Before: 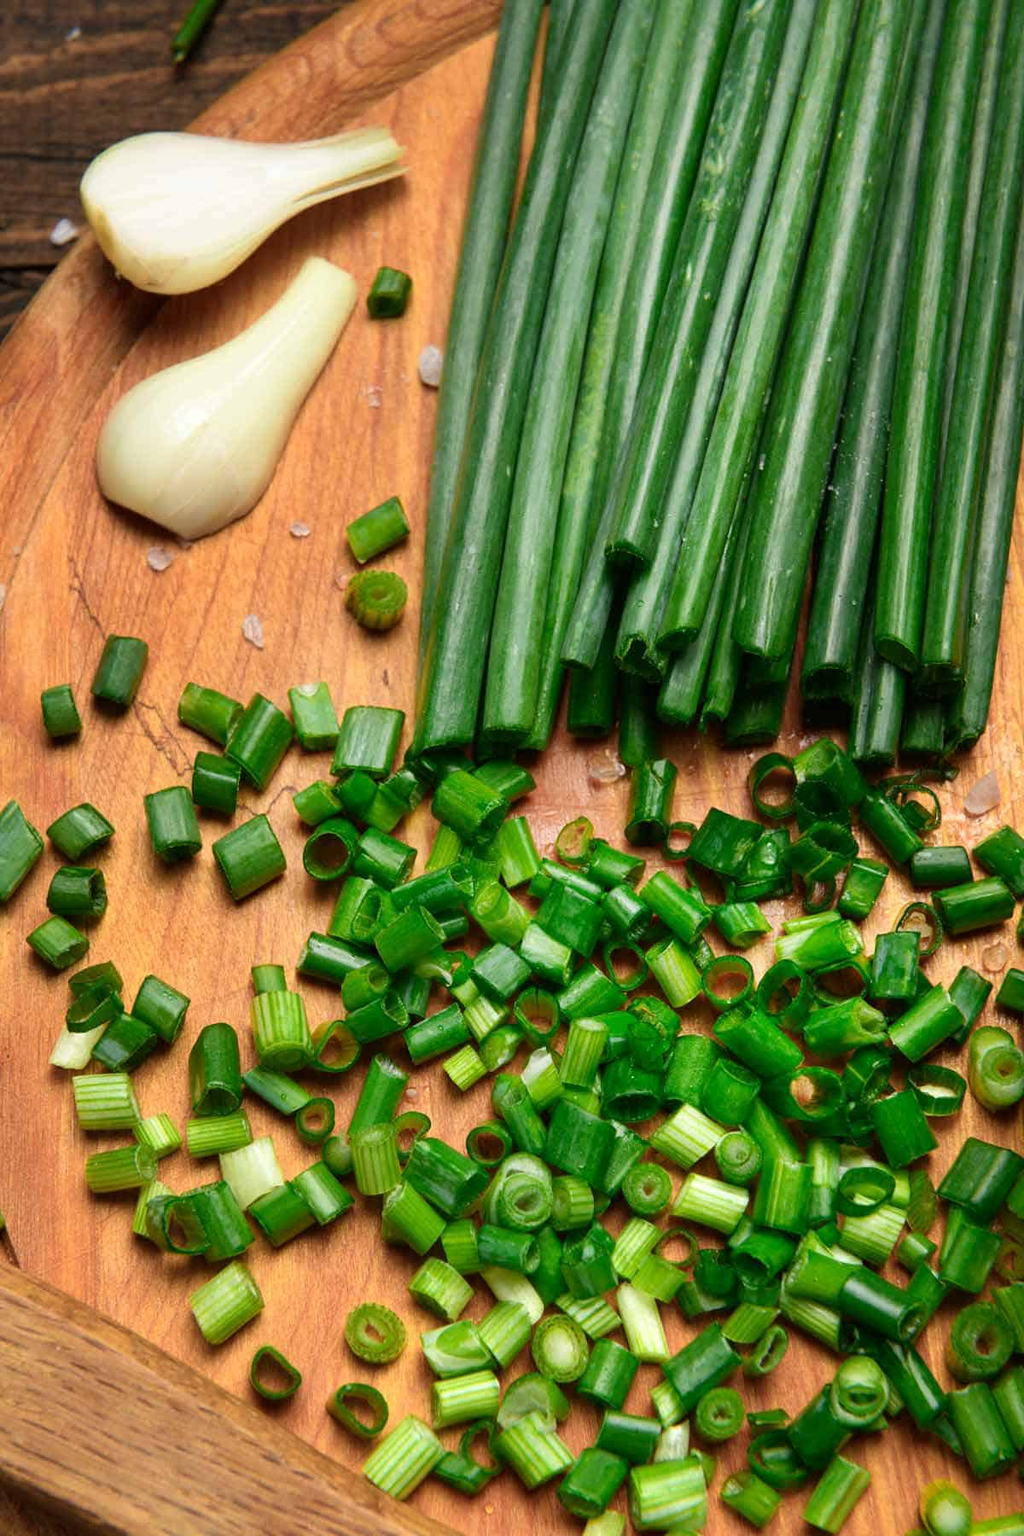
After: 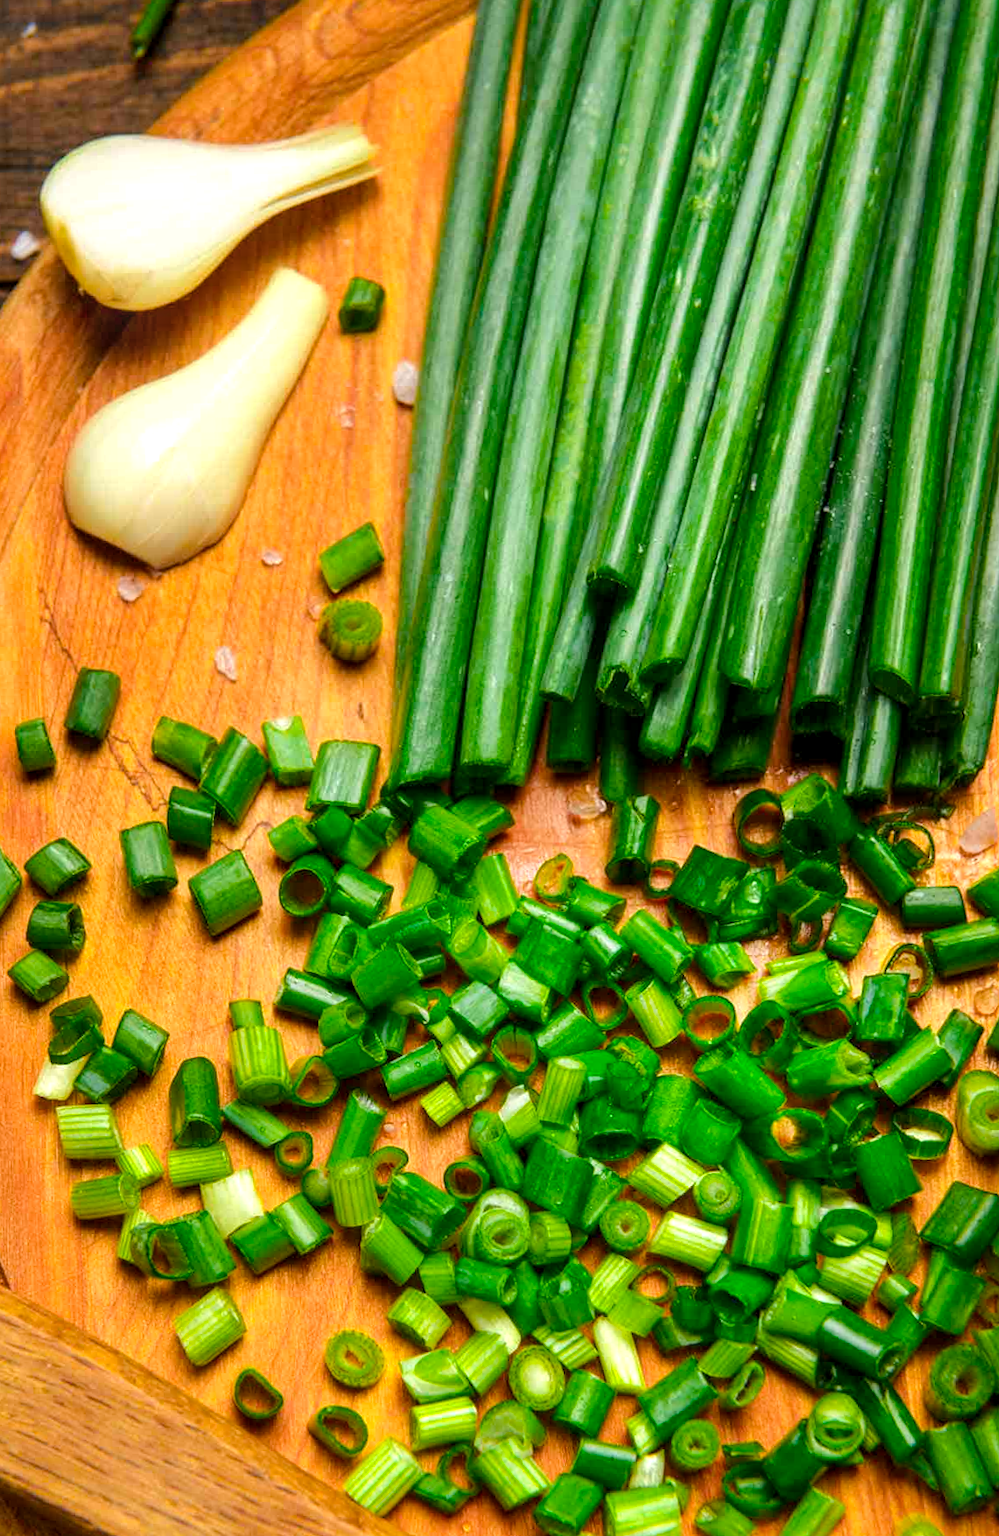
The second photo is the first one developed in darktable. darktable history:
rotate and perspective: rotation 0.074°, lens shift (vertical) 0.096, lens shift (horizontal) -0.041, crop left 0.043, crop right 0.952, crop top 0.024, crop bottom 0.979
local contrast: on, module defaults
color balance rgb: perceptual saturation grading › global saturation 25%, perceptual brilliance grading › mid-tones 10%, perceptual brilliance grading › shadows 15%, global vibrance 20%
exposure: exposure 0.191 EV, compensate highlight preservation false
